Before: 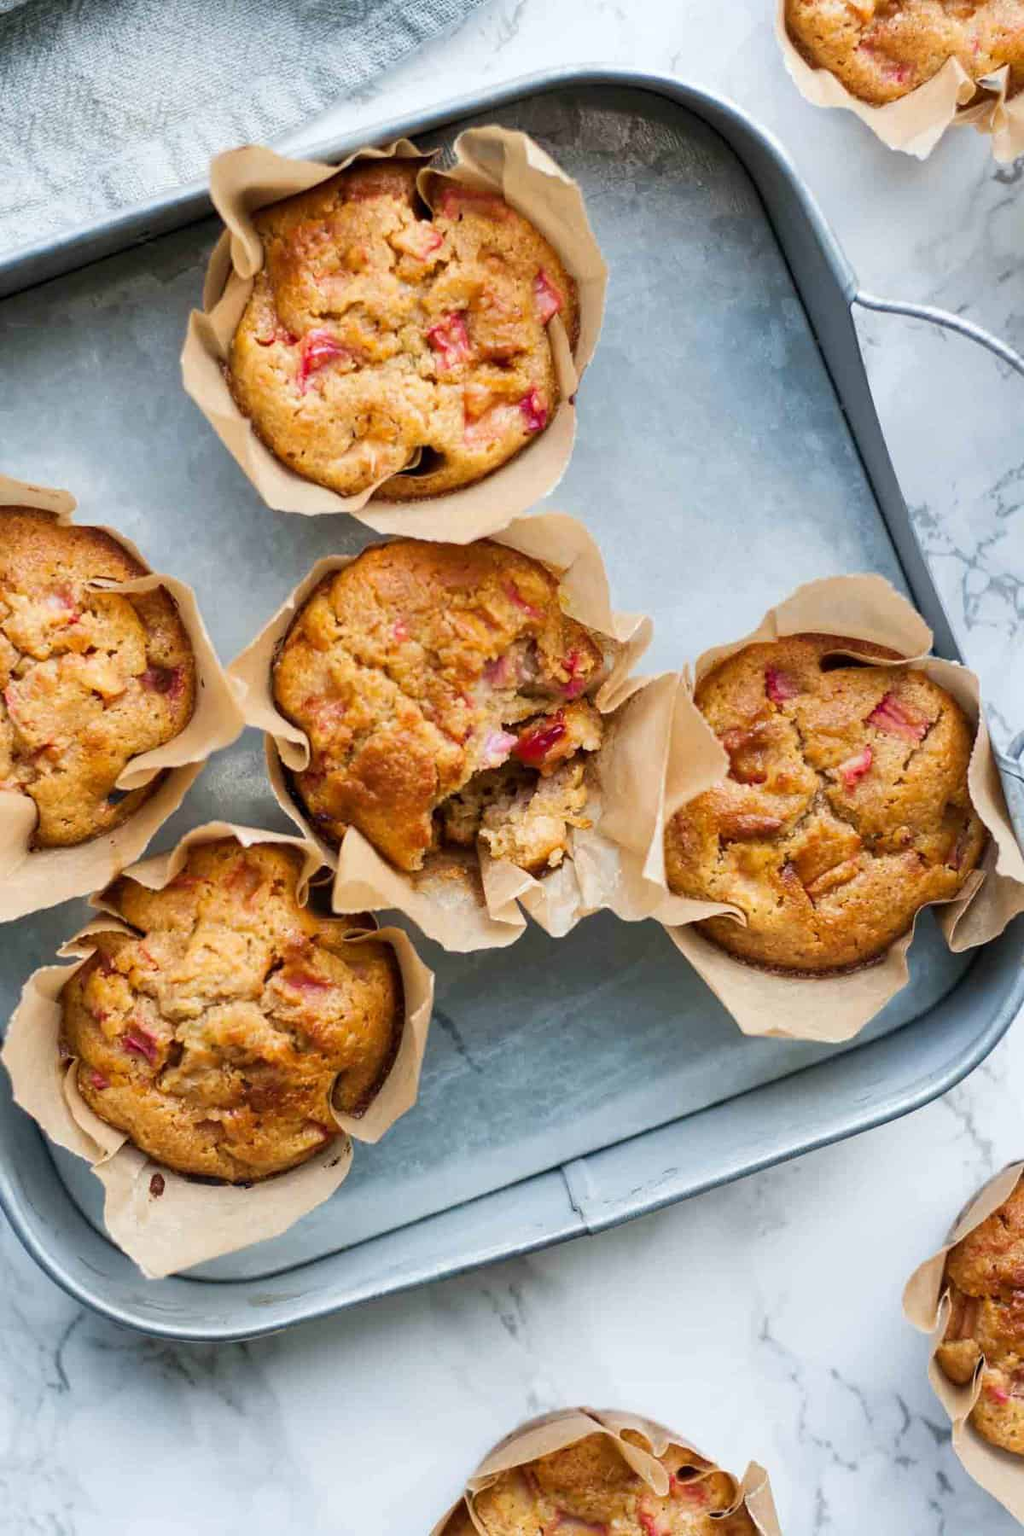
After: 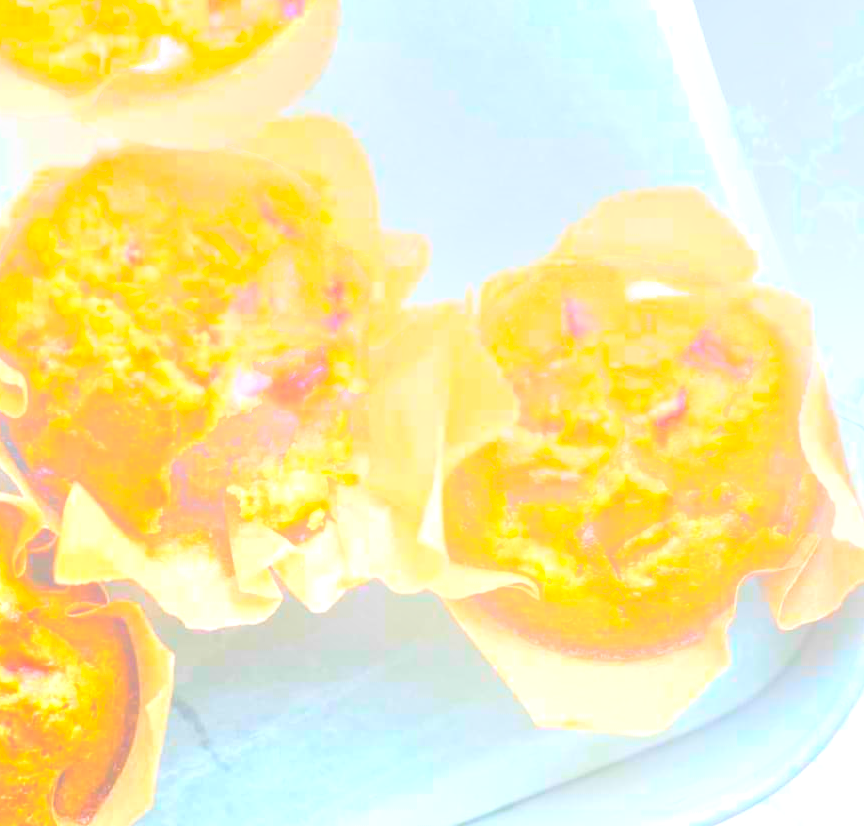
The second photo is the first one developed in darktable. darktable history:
exposure: black level correction 0, exposure 1.5 EV, compensate exposure bias true, compensate highlight preservation false
bloom: size 40%
crop and rotate: left 27.938%, top 27.046%, bottom 27.046%
color balance rgb: linear chroma grading › global chroma 3.45%, perceptual saturation grading › global saturation 11.24%, perceptual brilliance grading › global brilliance 3.04%, global vibrance 2.8%
